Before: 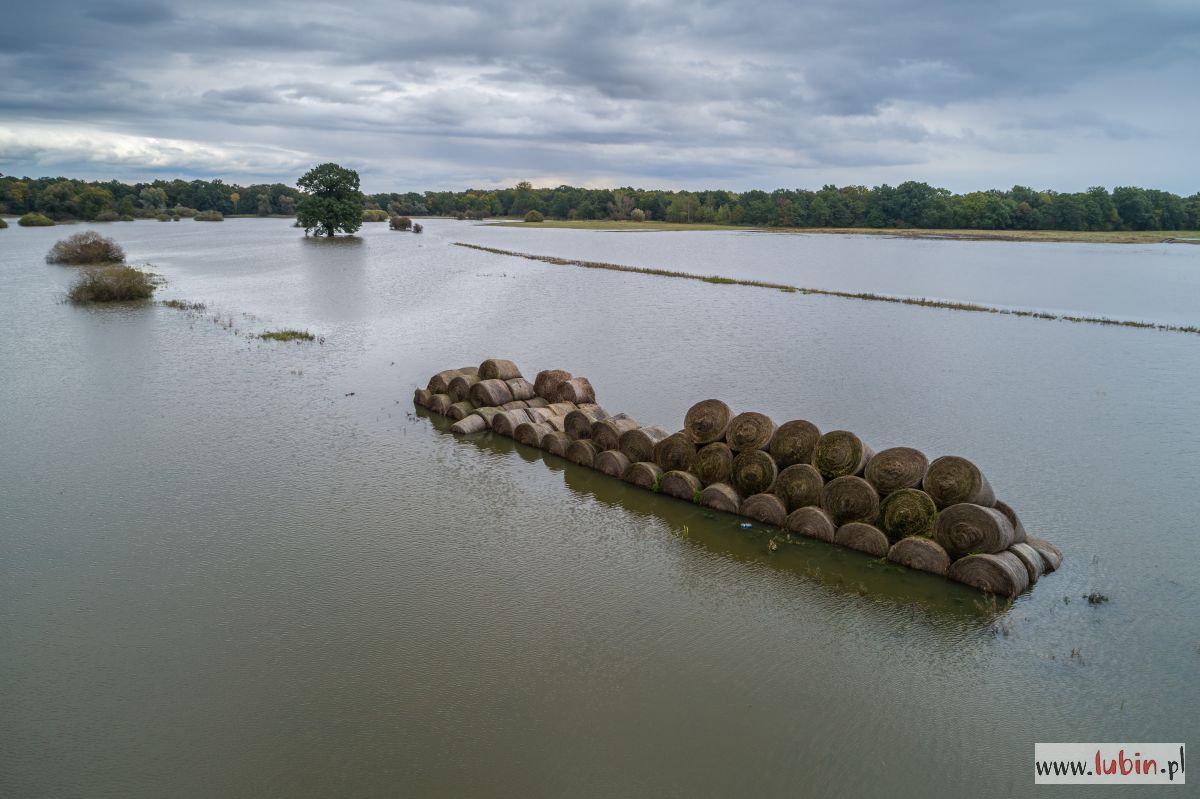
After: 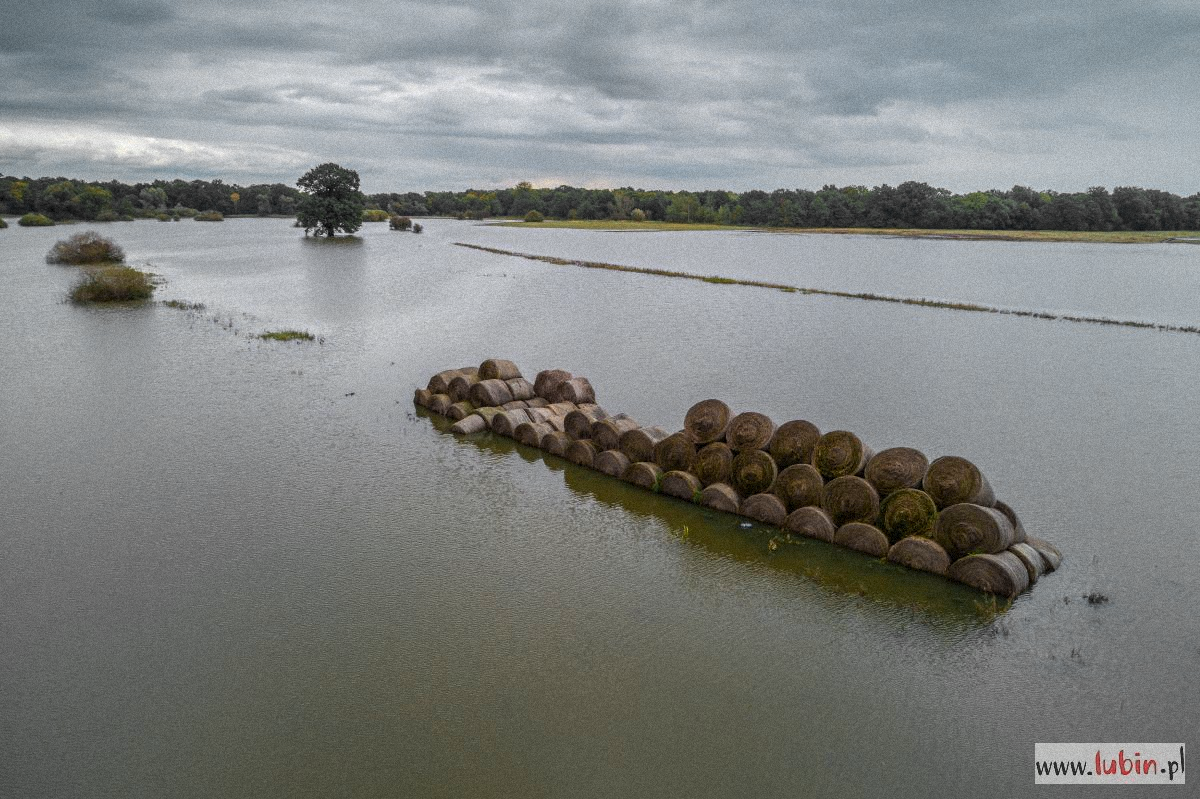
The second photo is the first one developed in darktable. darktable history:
white balance: emerald 1
color zones: curves: ch0 [(0.257, 0.558) (0.75, 0.565)]; ch1 [(0.004, 0.857) (0.14, 0.416) (0.257, 0.695) (0.442, 0.032) (0.736, 0.266) (0.891, 0.741)]; ch2 [(0, 0.623) (0.112, 0.436) (0.271, 0.474) (0.516, 0.64) (0.743, 0.286)]
exposure: exposure -0.151 EV, compensate highlight preservation false
grain: mid-tones bias 0%
